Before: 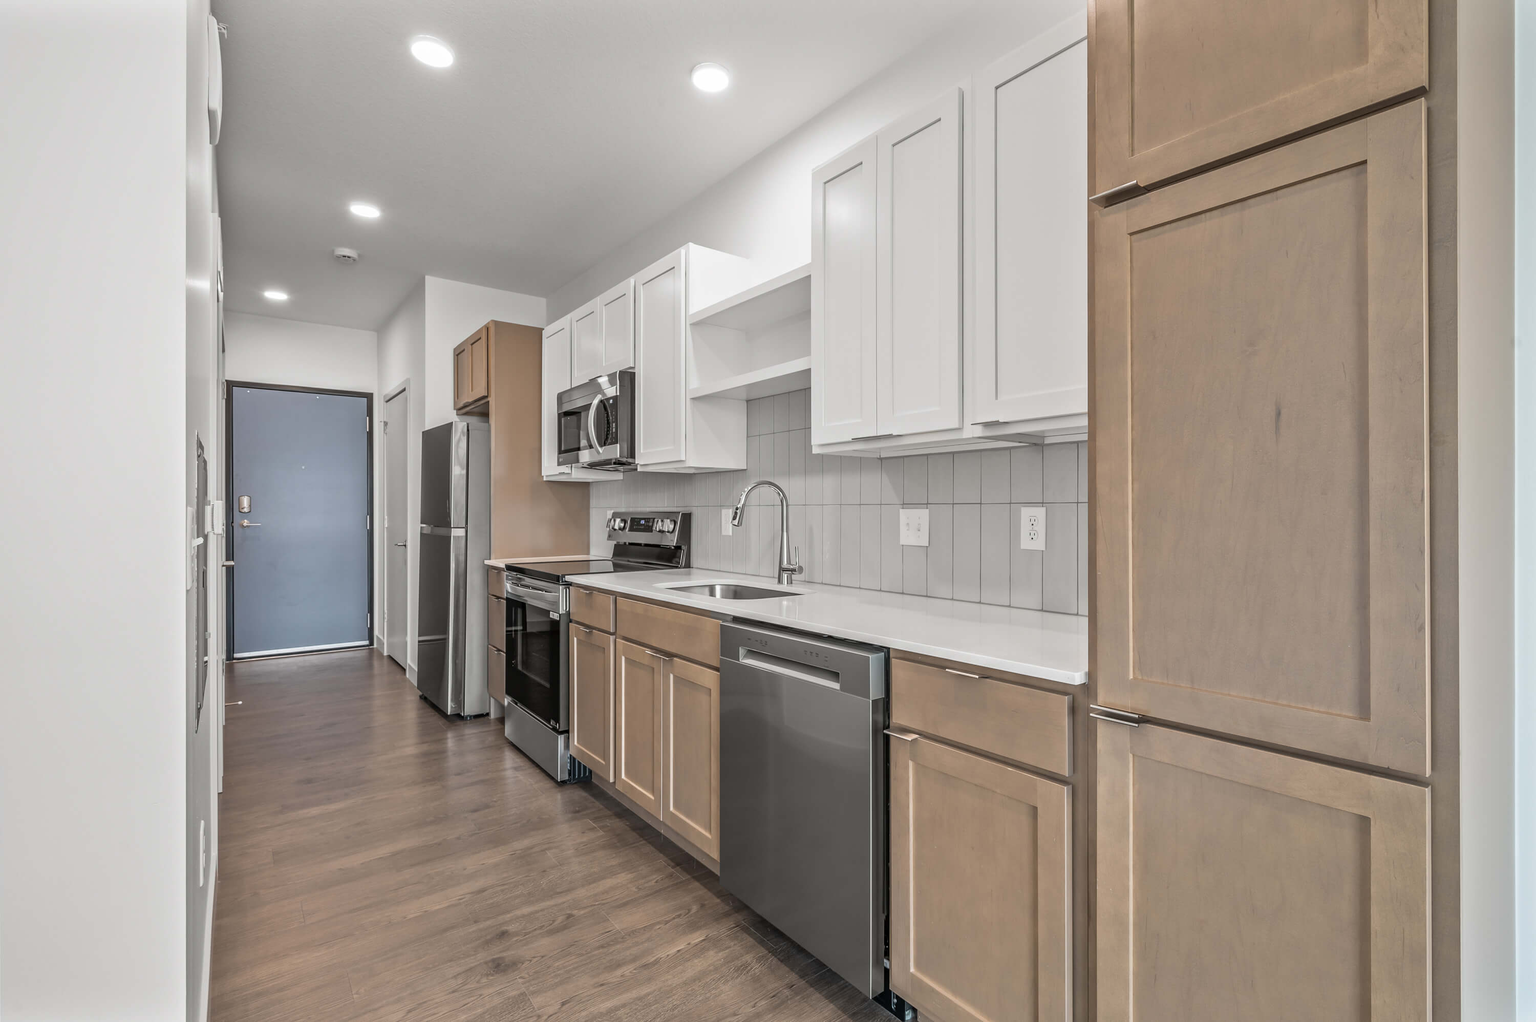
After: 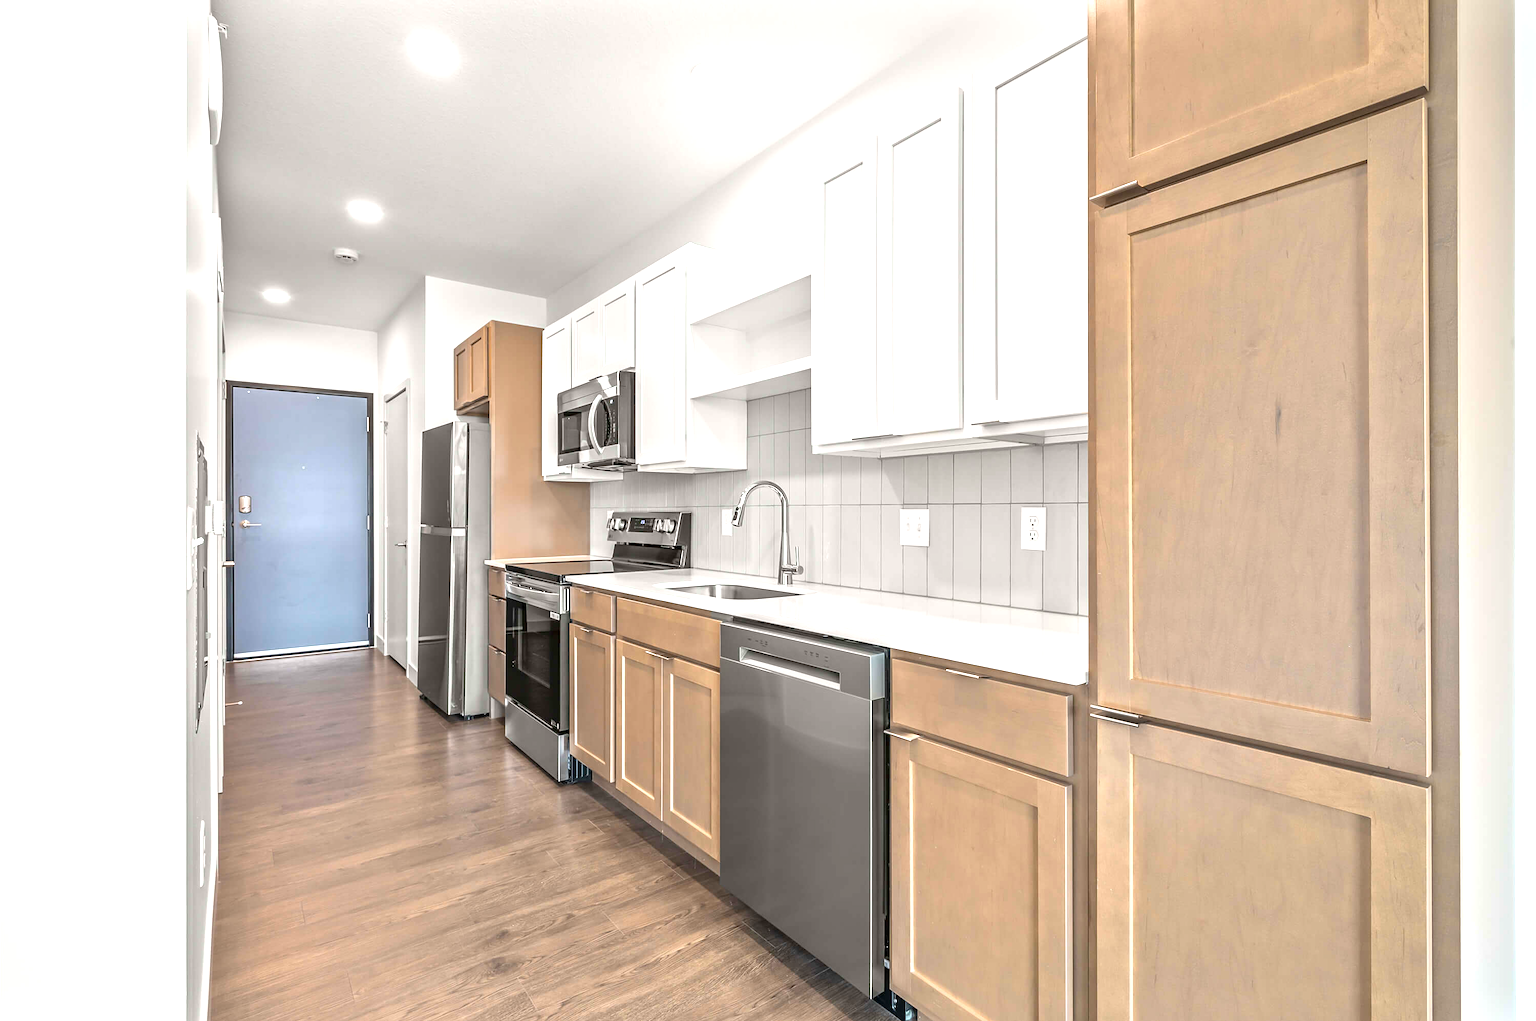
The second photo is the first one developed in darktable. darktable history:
sharpen: amount 0.209
color correction: highlights b* -0.017, saturation 1.32
exposure: exposure 0.951 EV, compensate exposure bias true, compensate highlight preservation false
